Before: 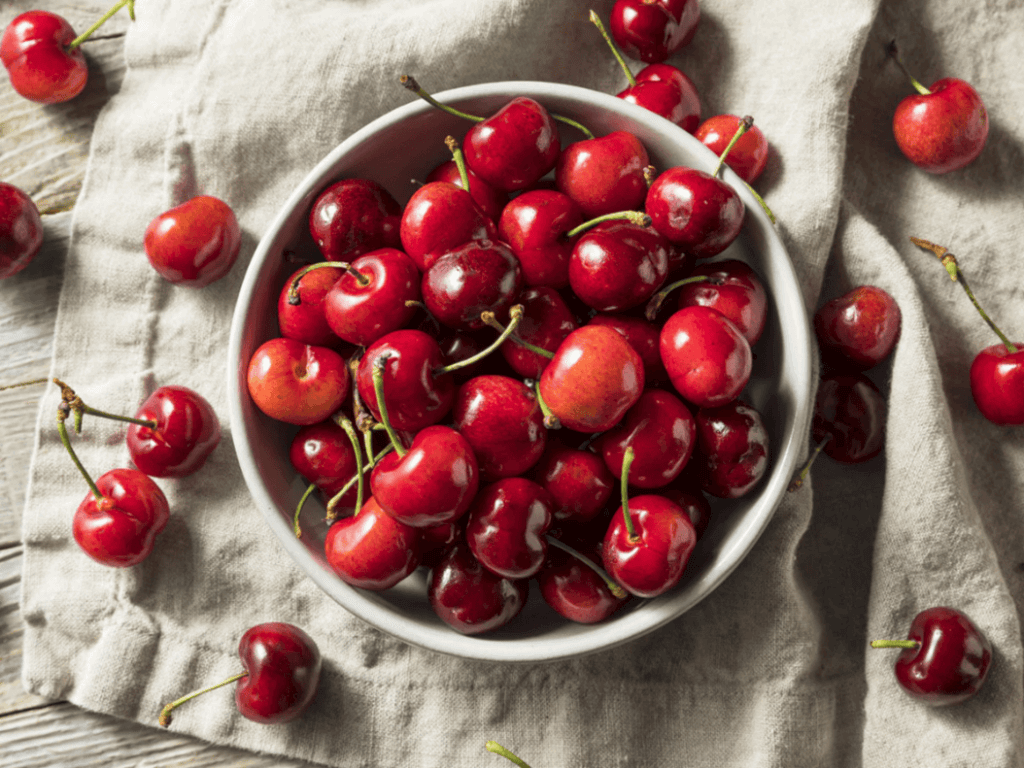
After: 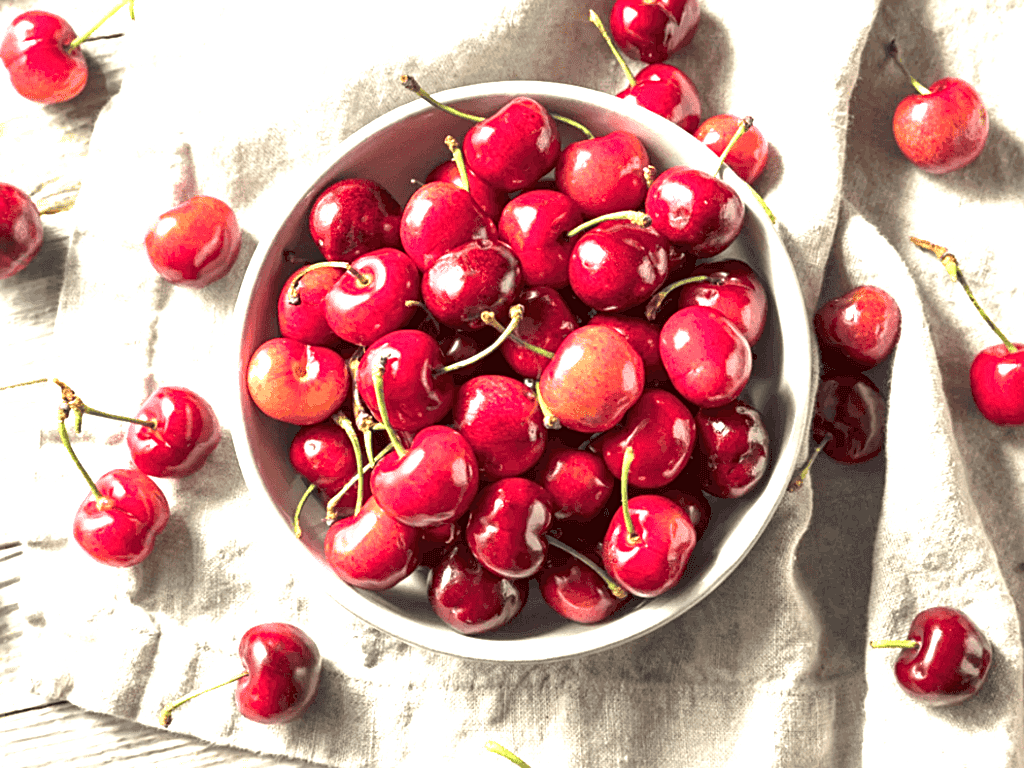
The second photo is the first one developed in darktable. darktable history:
exposure: black level correction 0, exposure 1.741 EV, compensate exposure bias true, compensate highlight preservation false
sharpen: on, module defaults
